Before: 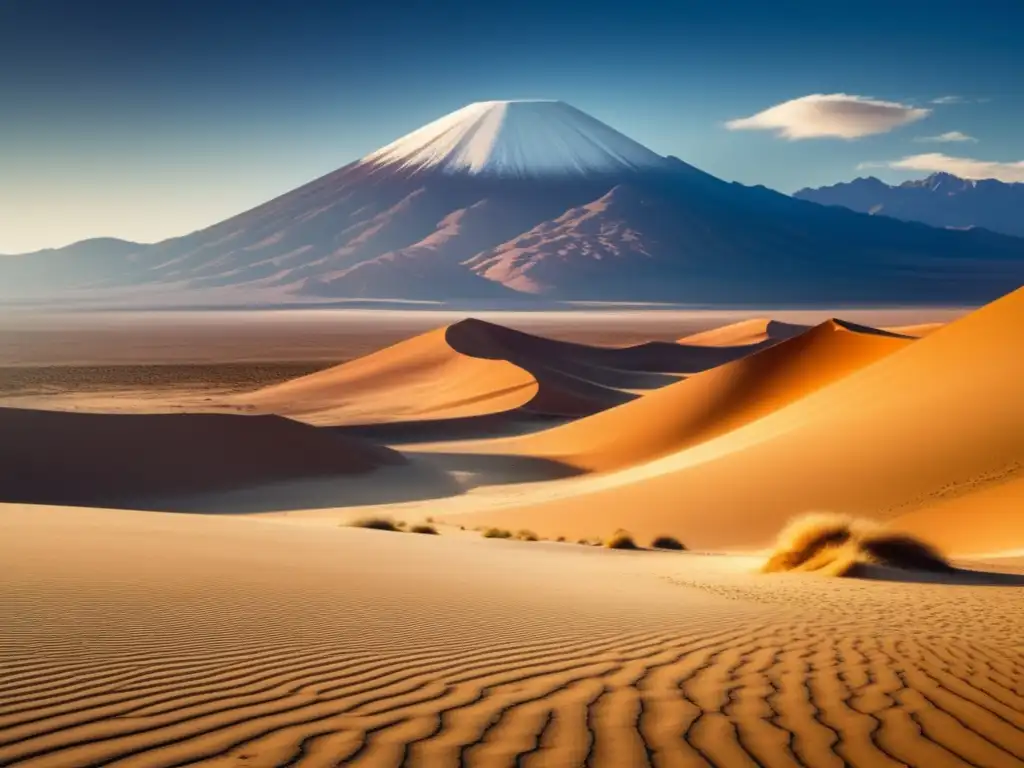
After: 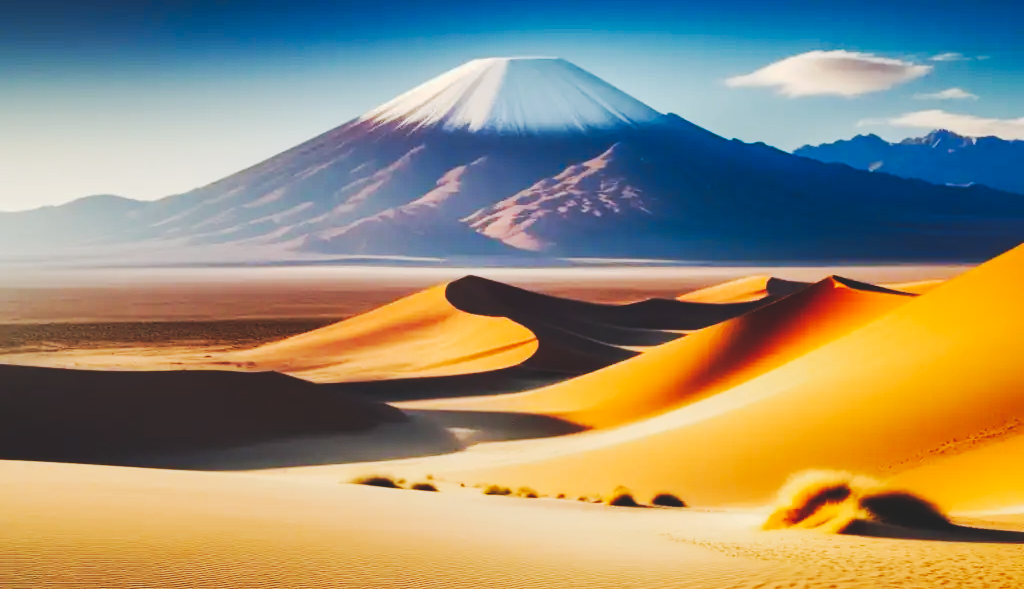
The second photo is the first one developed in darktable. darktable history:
tone curve: curves: ch0 [(0, 0) (0.003, 0.13) (0.011, 0.13) (0.025, 0.134) (0.044, 0.136) (0.069, 0.139) (0.1, 0.144) (0.136, 0.151) (0.177, 0.171) (0.224, 0.2) (0.277, 0.247) (0.335, 0.318) (0.399, 0.412) (0.468, 0.536) (0.543, 0.659) (0.623, 0.746) (0.709, 0.812) (0.801, 0.871) (0.898, 0.915) (1, 1)], preserve colors none
crop: top 5.642%, bottom 17.627%
